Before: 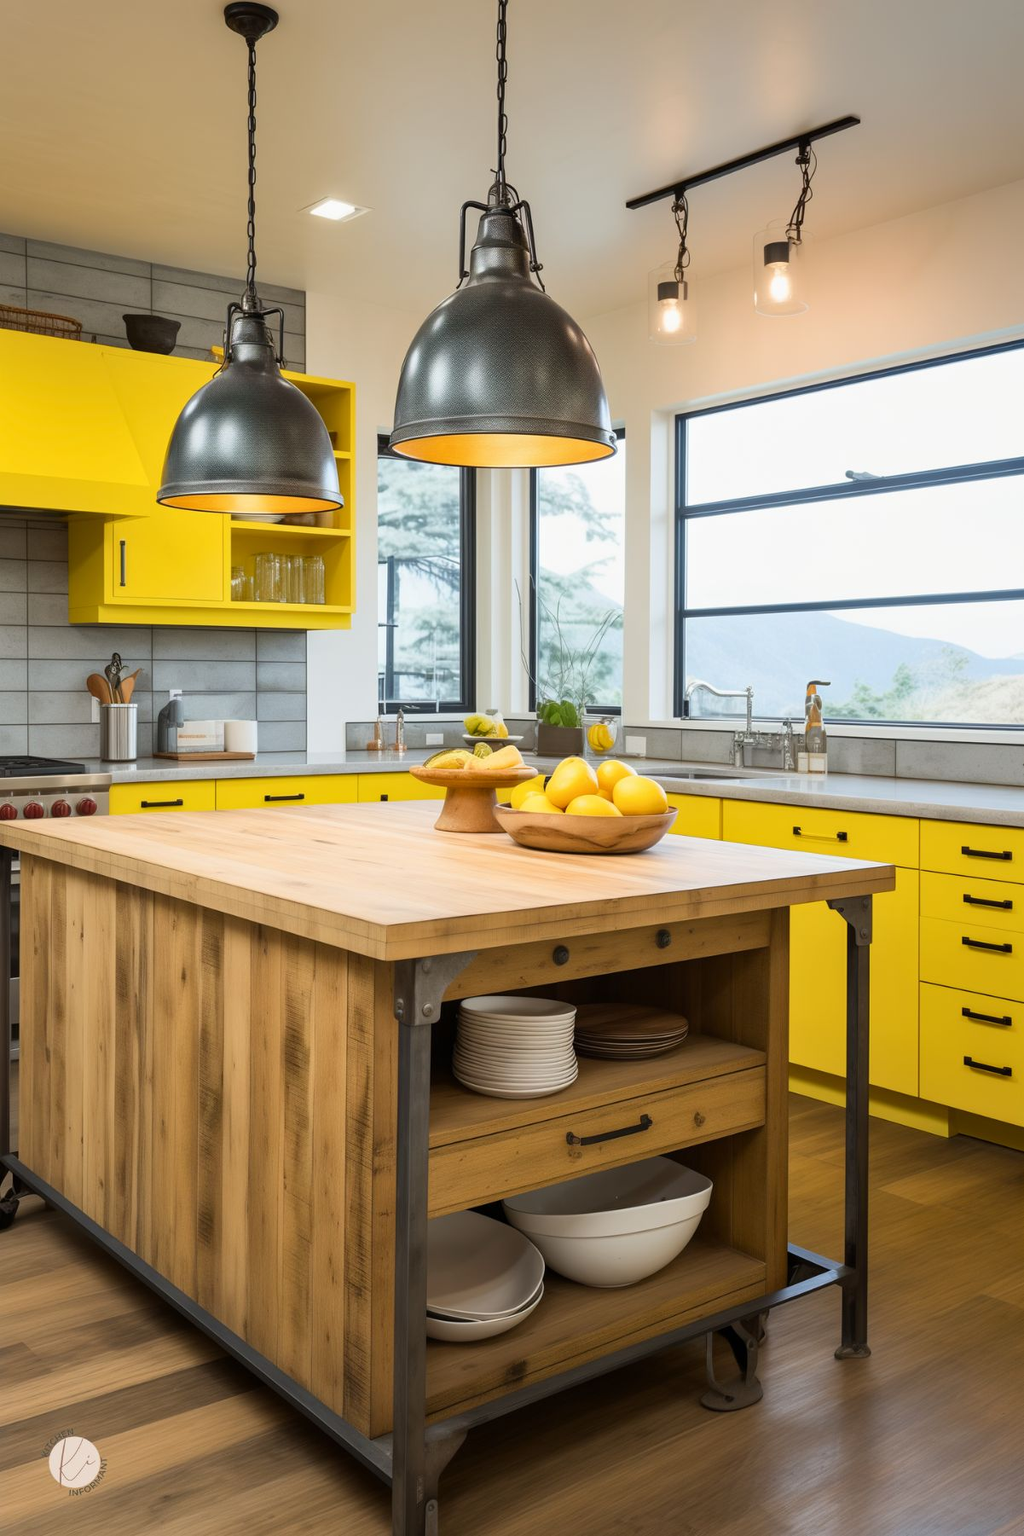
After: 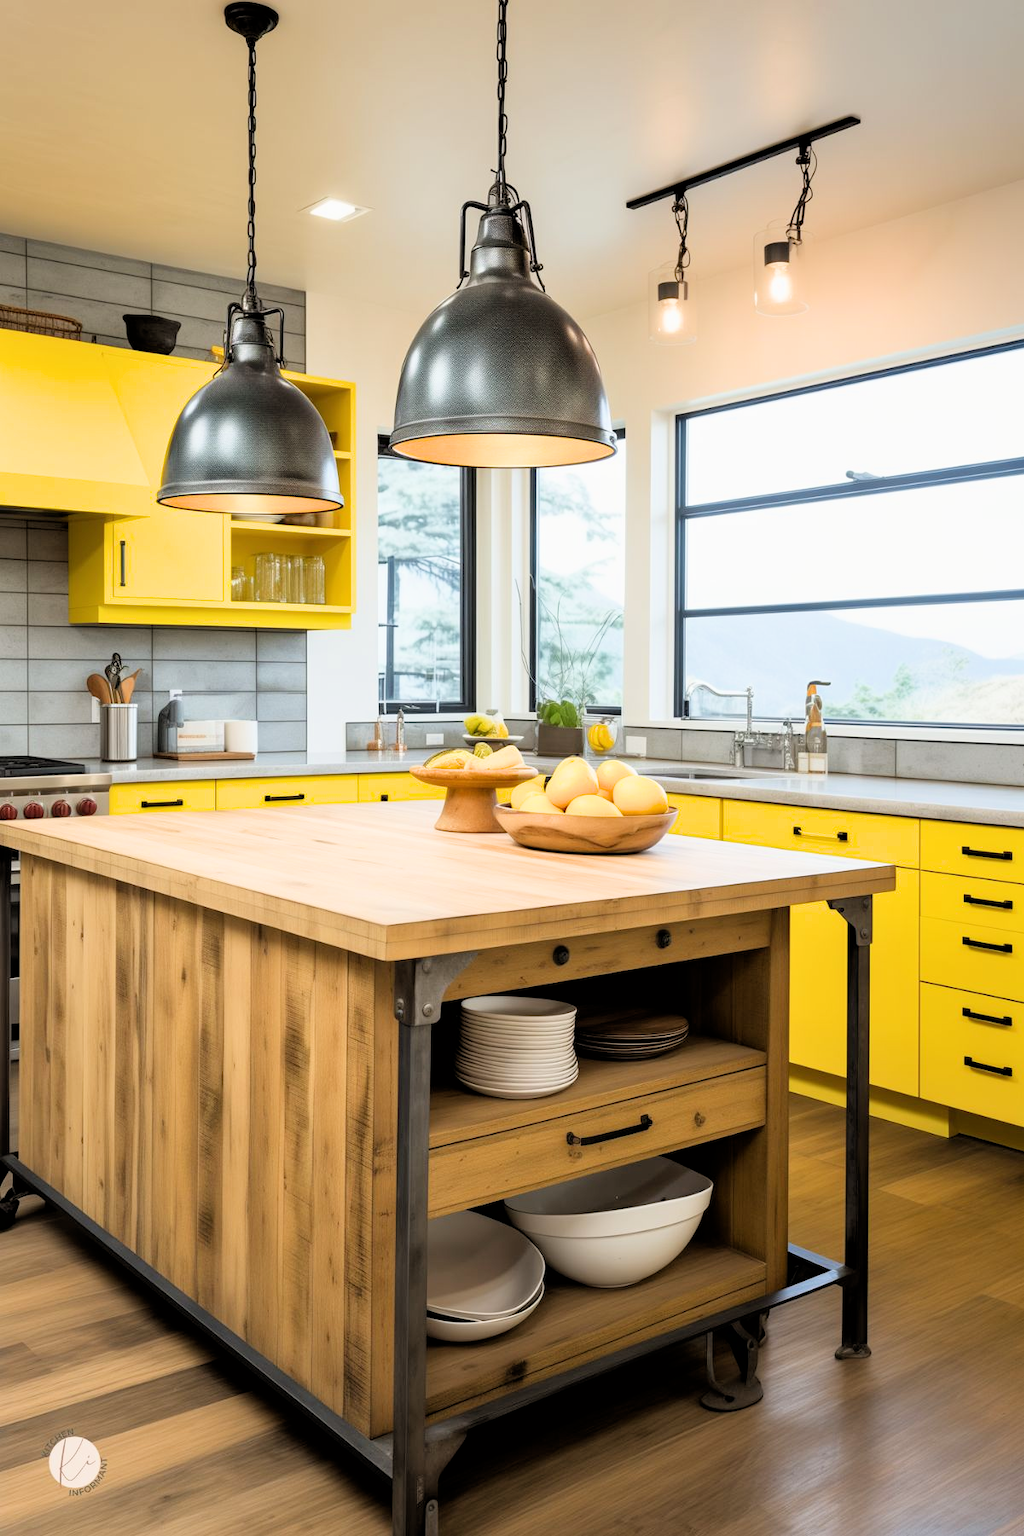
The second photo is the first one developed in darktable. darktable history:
filmic rgb: black relative exposure -3.9 EV, white relative exposure 3.16 EV, hardness 2.87, iterations of high-quality reconstruction 0, contrast in shadows safe
exposure: black level correction 0, exposure 0.499 EV, compensate highlight preservation false
